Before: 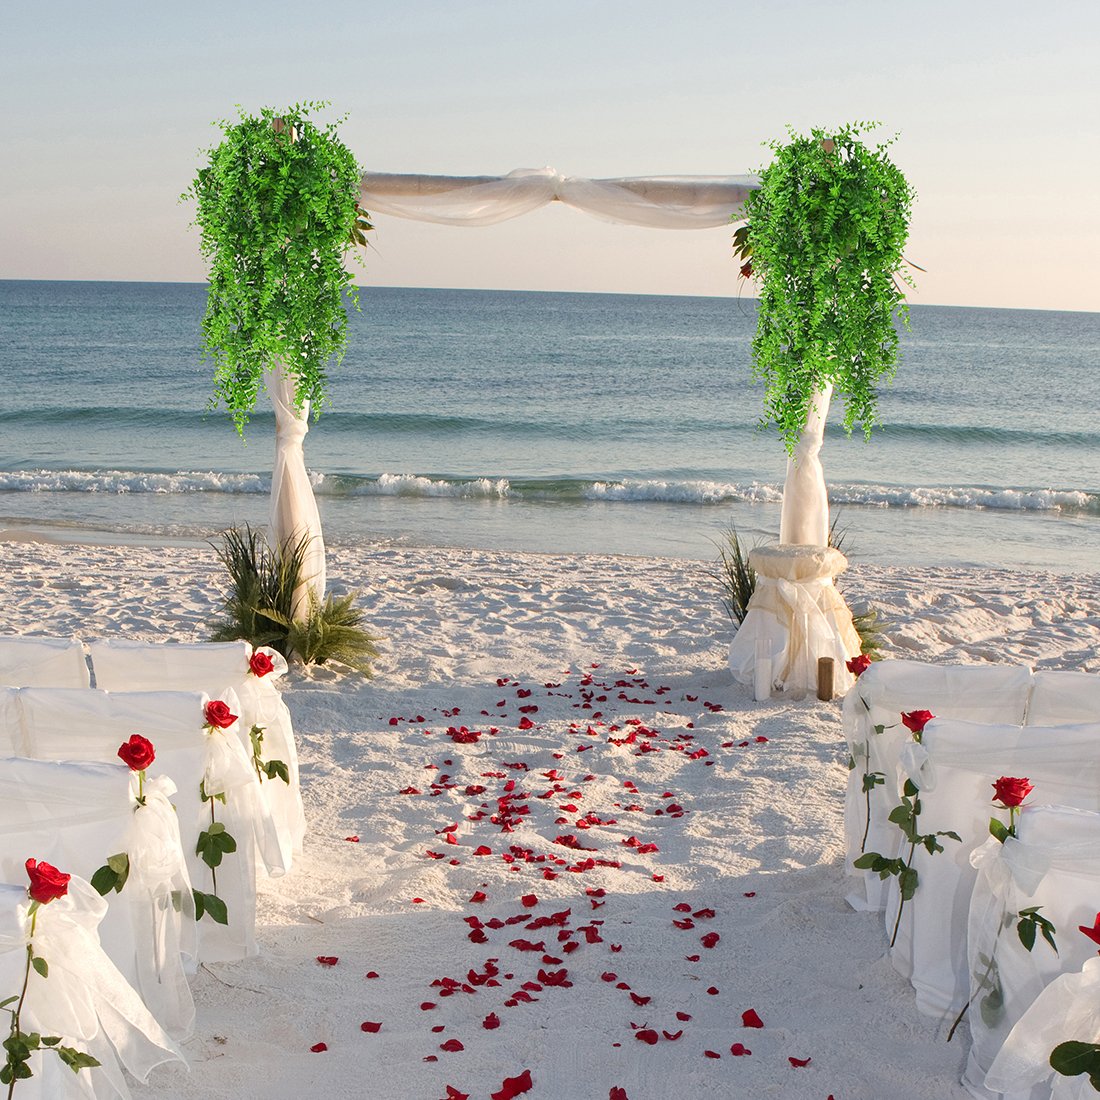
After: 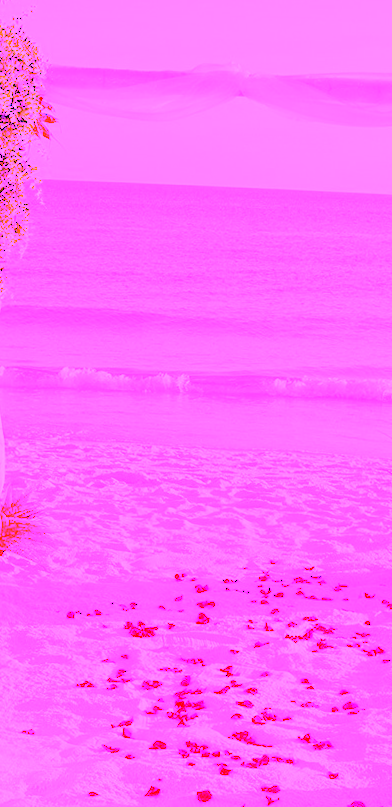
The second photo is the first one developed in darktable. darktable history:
crop and rotate: left 29.476%, top 10.214%, right 35.32%, bottom 17.333%
rgb levels: preserve colors sum RGB, levels [[0.038, 0.433, 0.934], [0, 0.5, 1], [0, 0.5, 1]]
white balance: red 8, blue 8
rotate and perspective: rotation 0.8°, automatic cropping off
